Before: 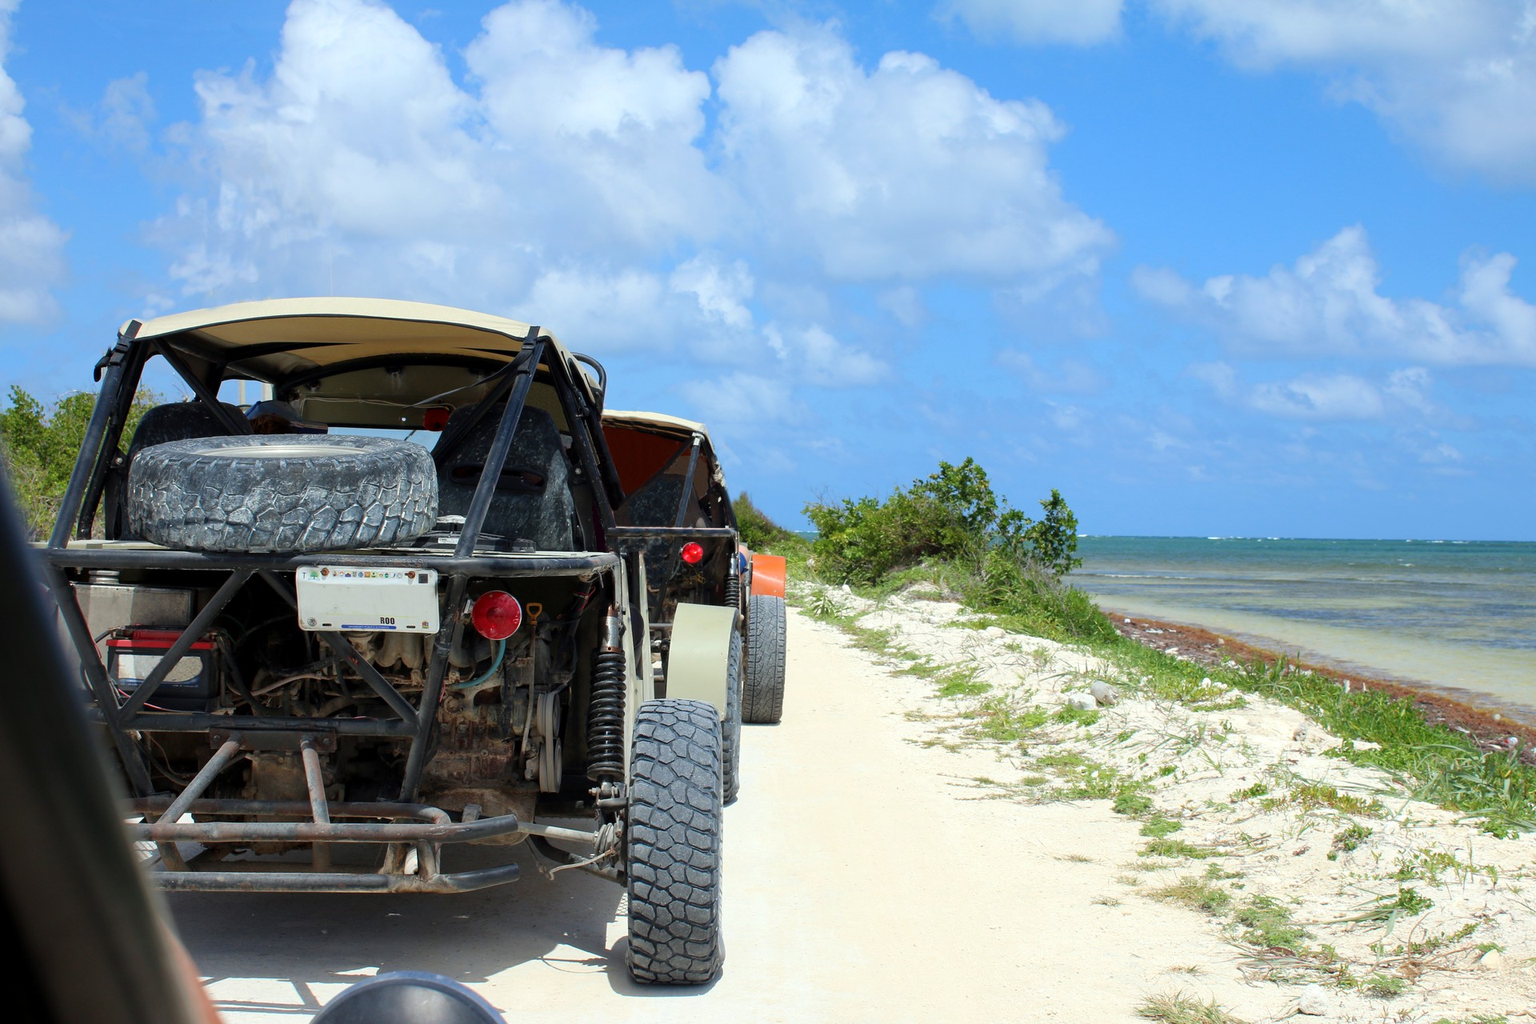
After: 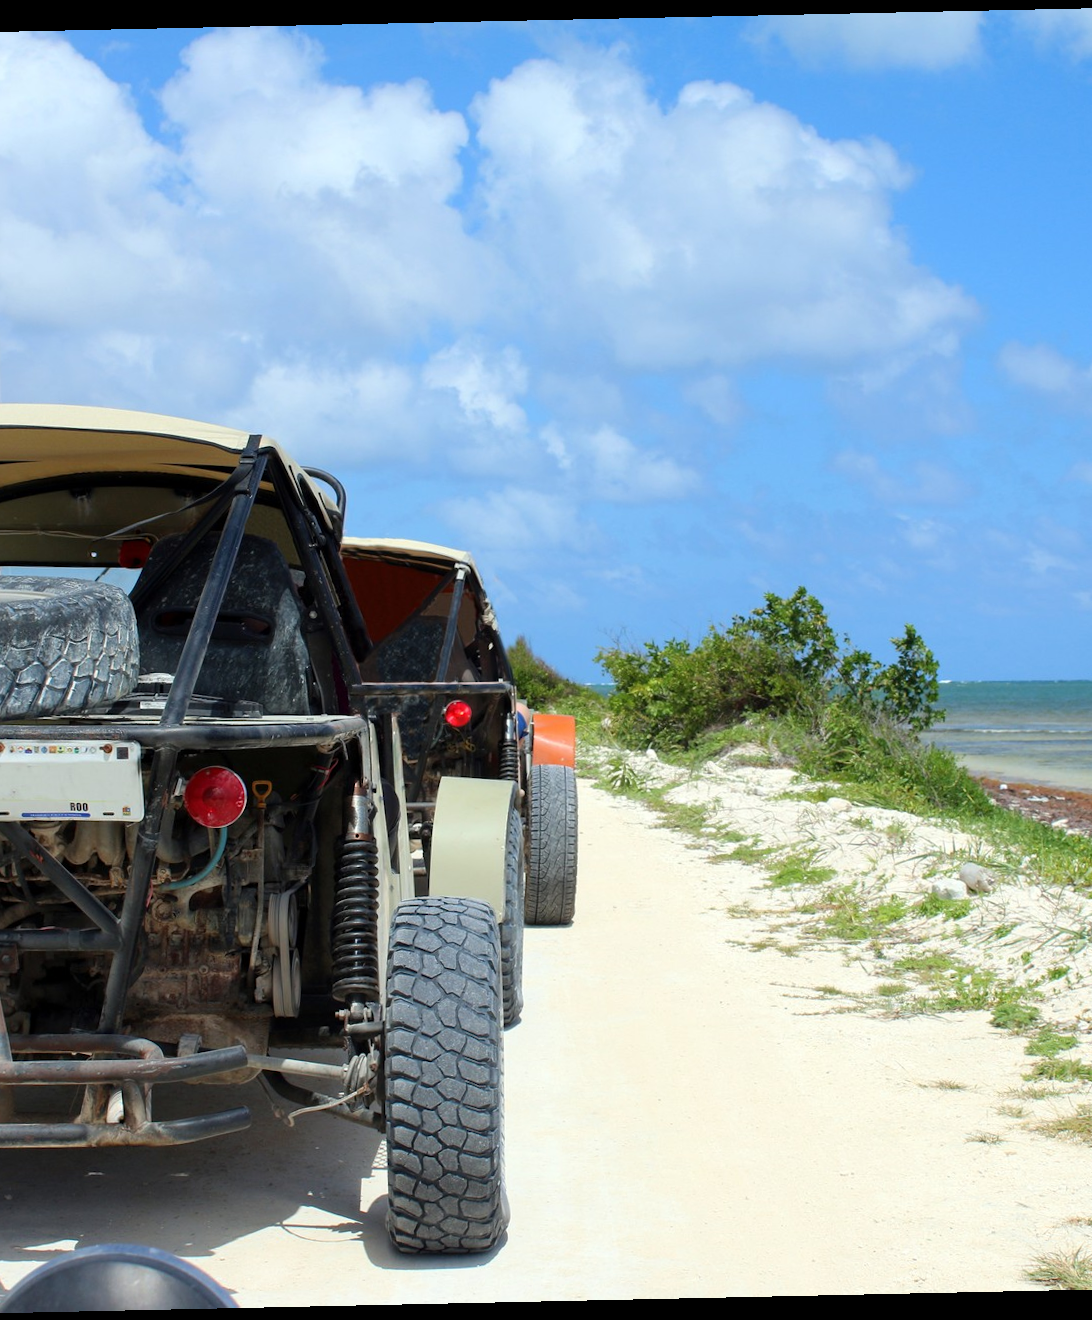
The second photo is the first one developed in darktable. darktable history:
crop: left 21.674%, right 22.086%
rotate and perspective: rotation -1.24°, automatic cropping off
